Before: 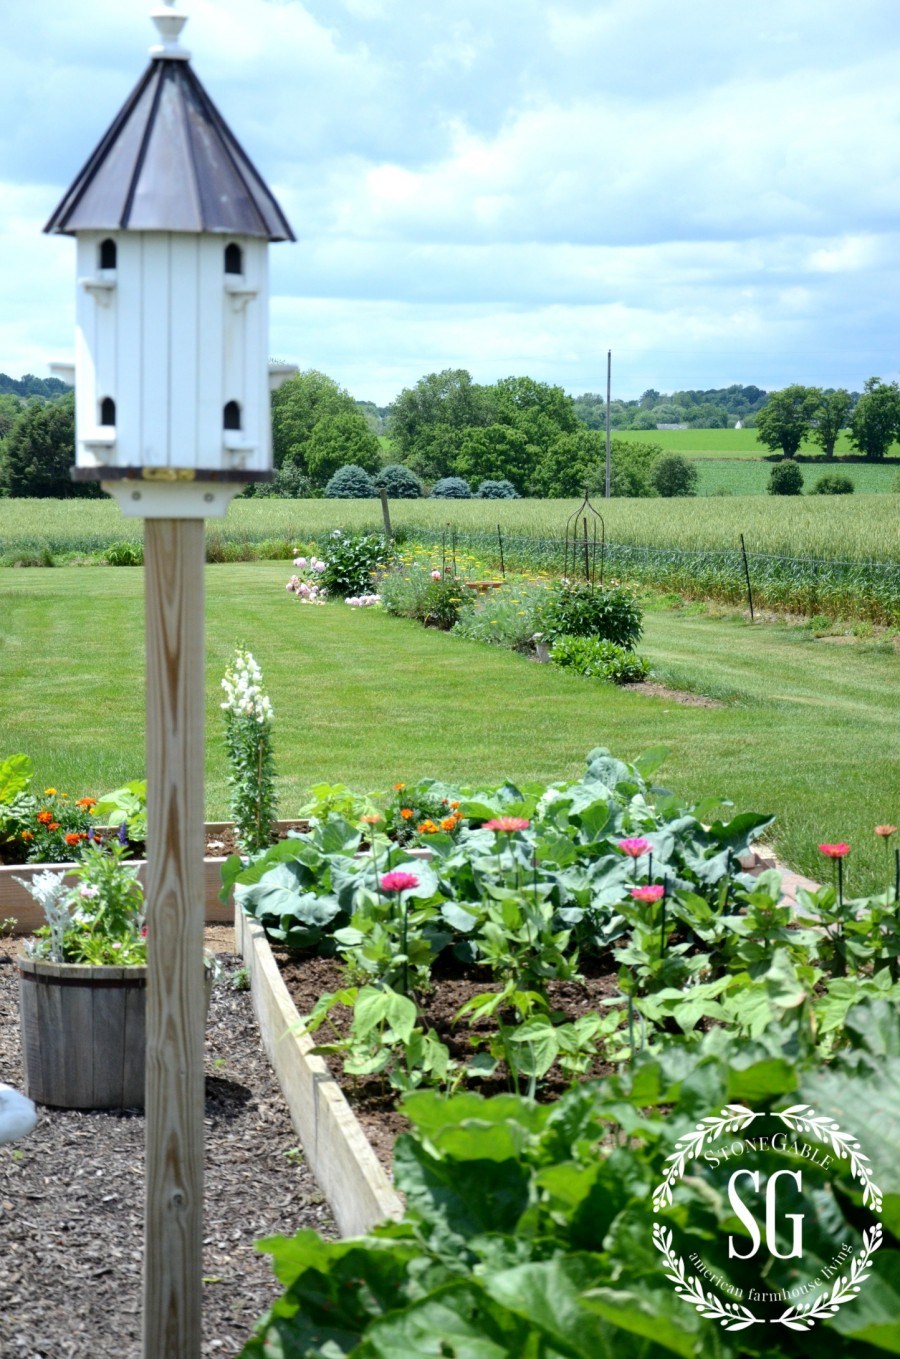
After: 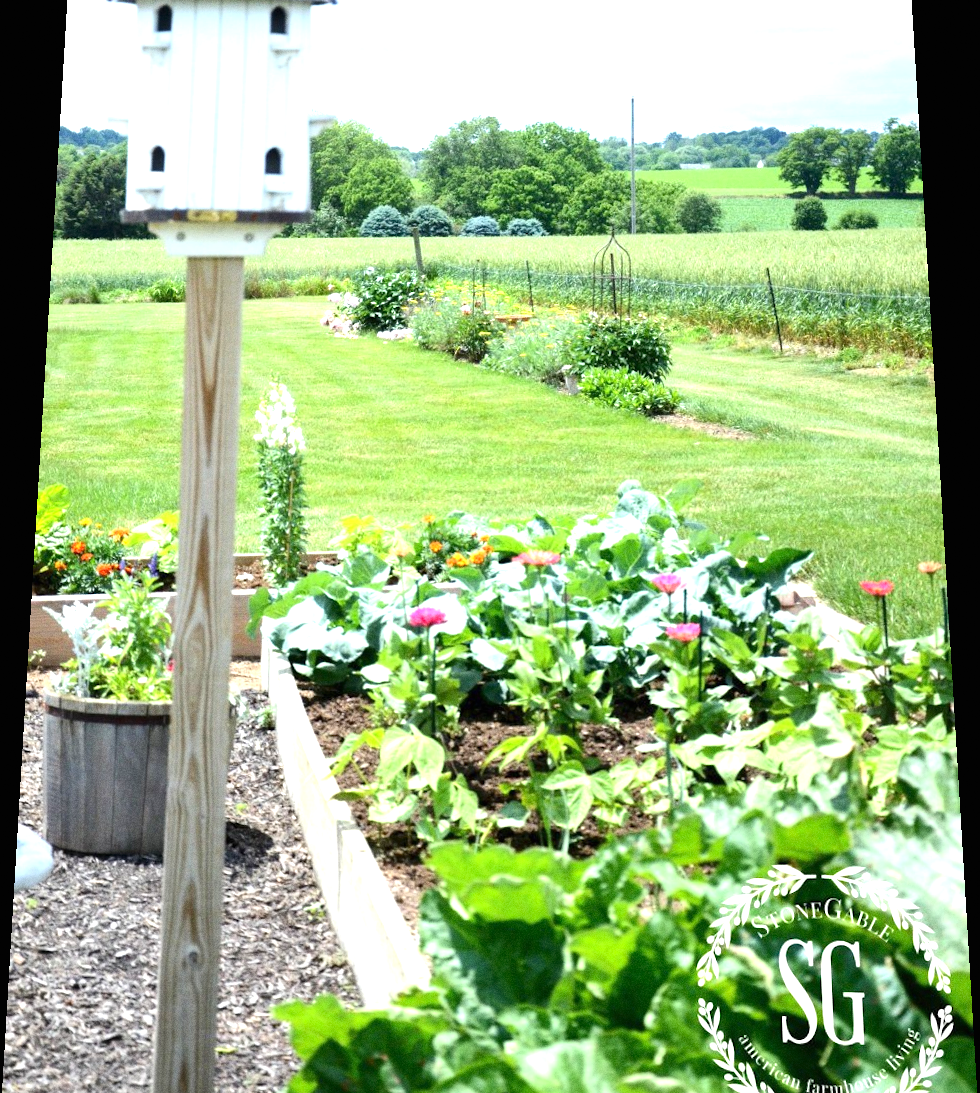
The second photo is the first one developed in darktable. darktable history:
exposure: black level correction 0, exposure 1.125 EV, compensate exposure bias true, compensate highlight preservation false
grain: on, module defaults
crop and rotate: top 15.774%, bottom 5.506%
rotate and perspective: rotation 0.128°, lens shift (vertical) -0.181, lens shift (horizontal) -0.044, shear 0.001, automatic cropping off
